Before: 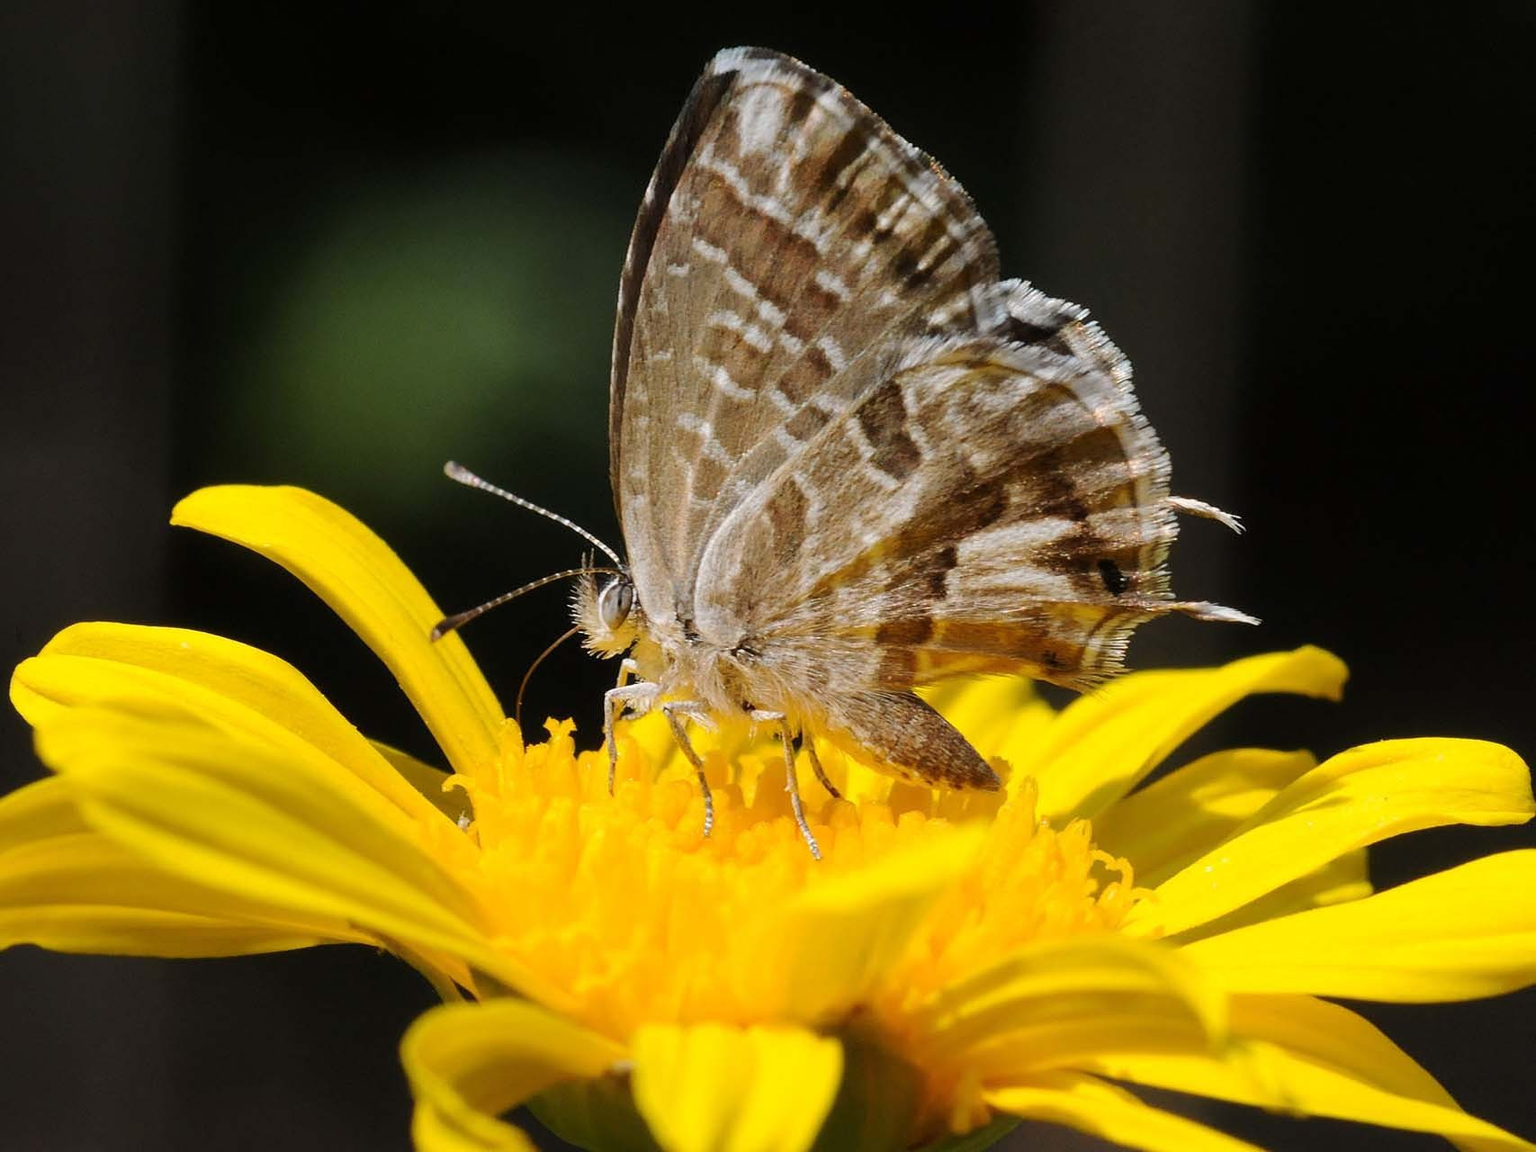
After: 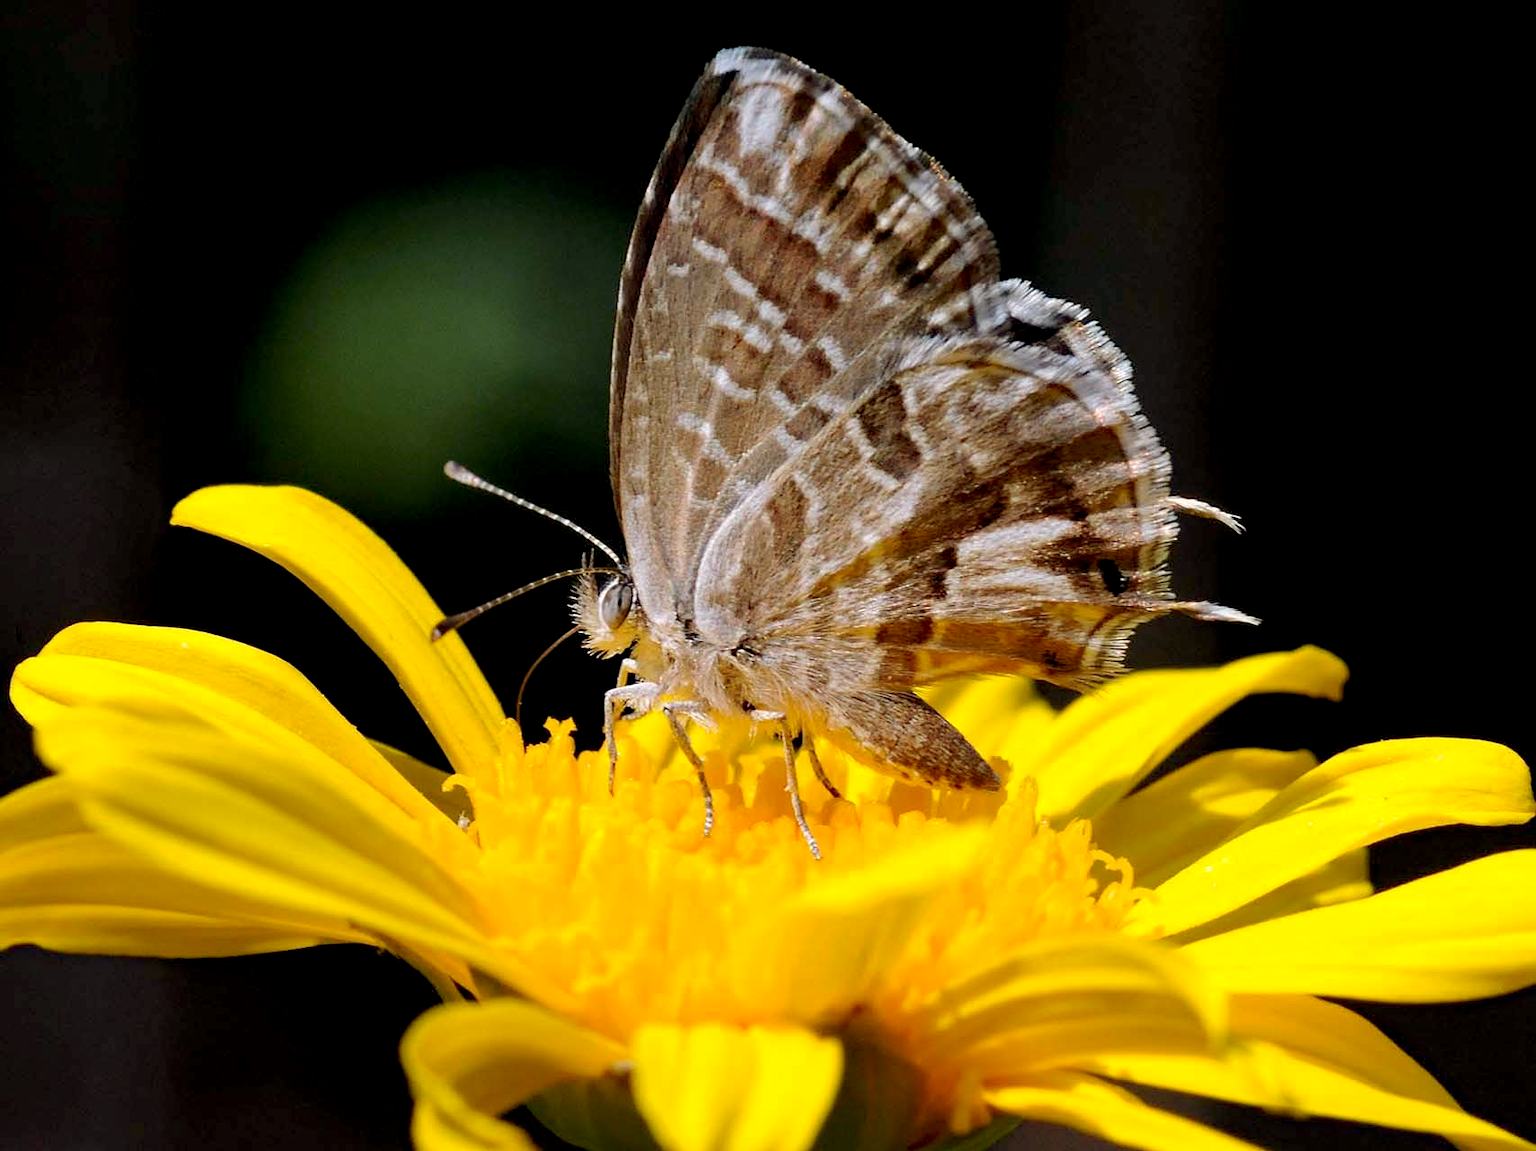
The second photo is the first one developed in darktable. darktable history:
exposure: black level correction 0.007, exposure 0.156 EV, compensate highlight preservation false
haze removal: compatibility mode true
